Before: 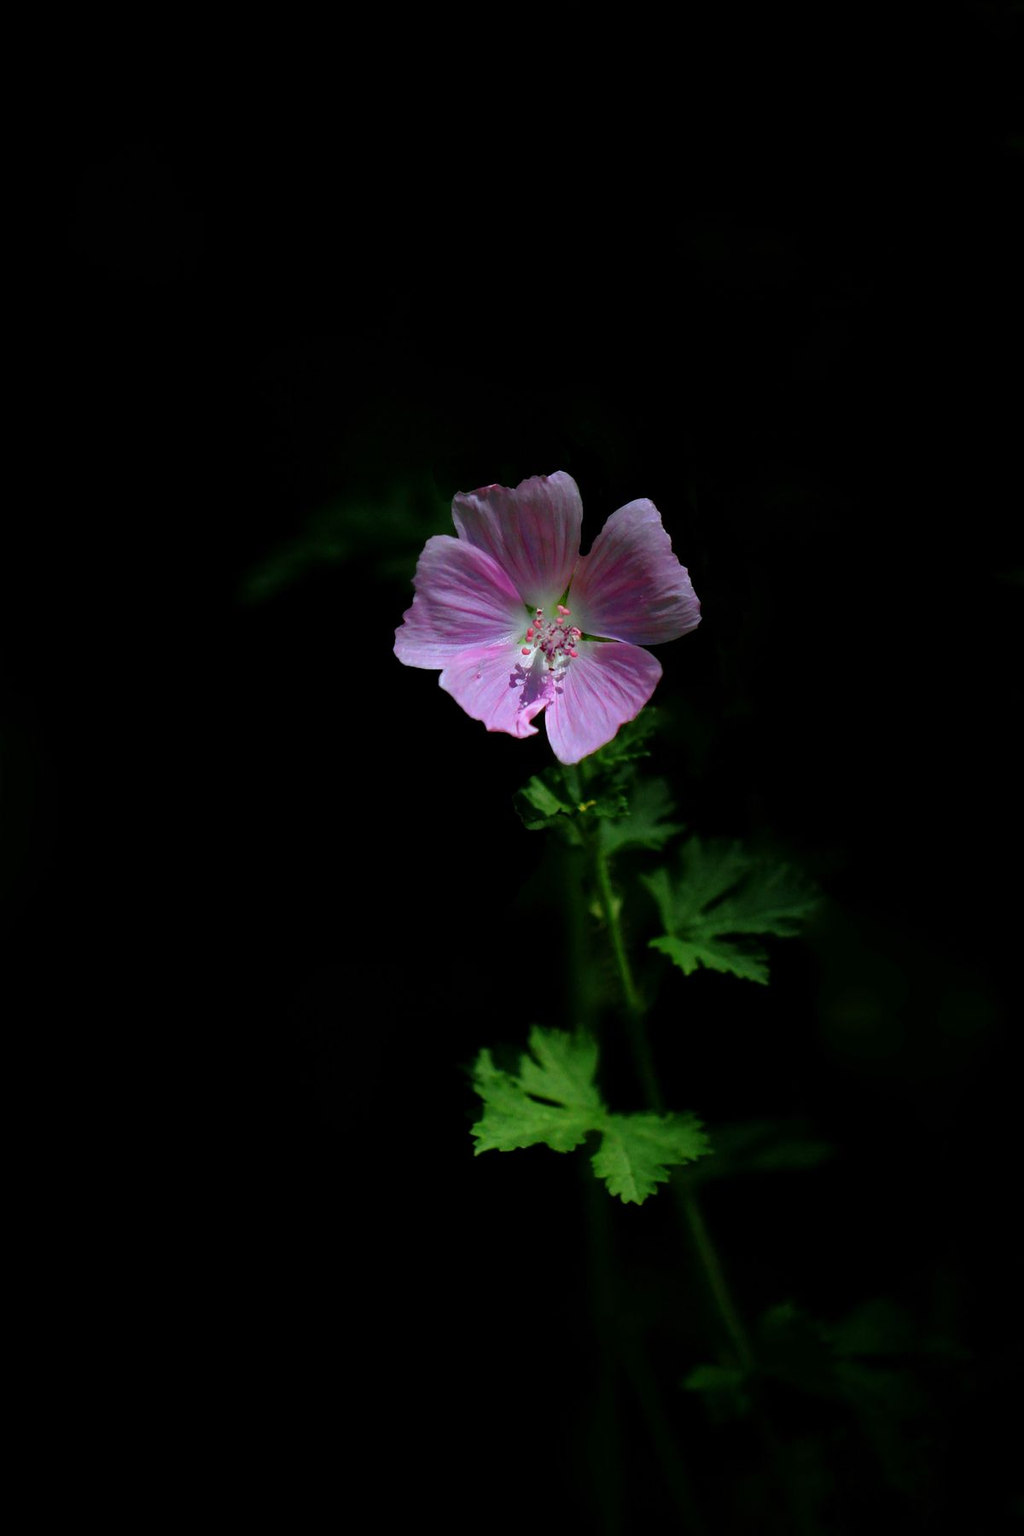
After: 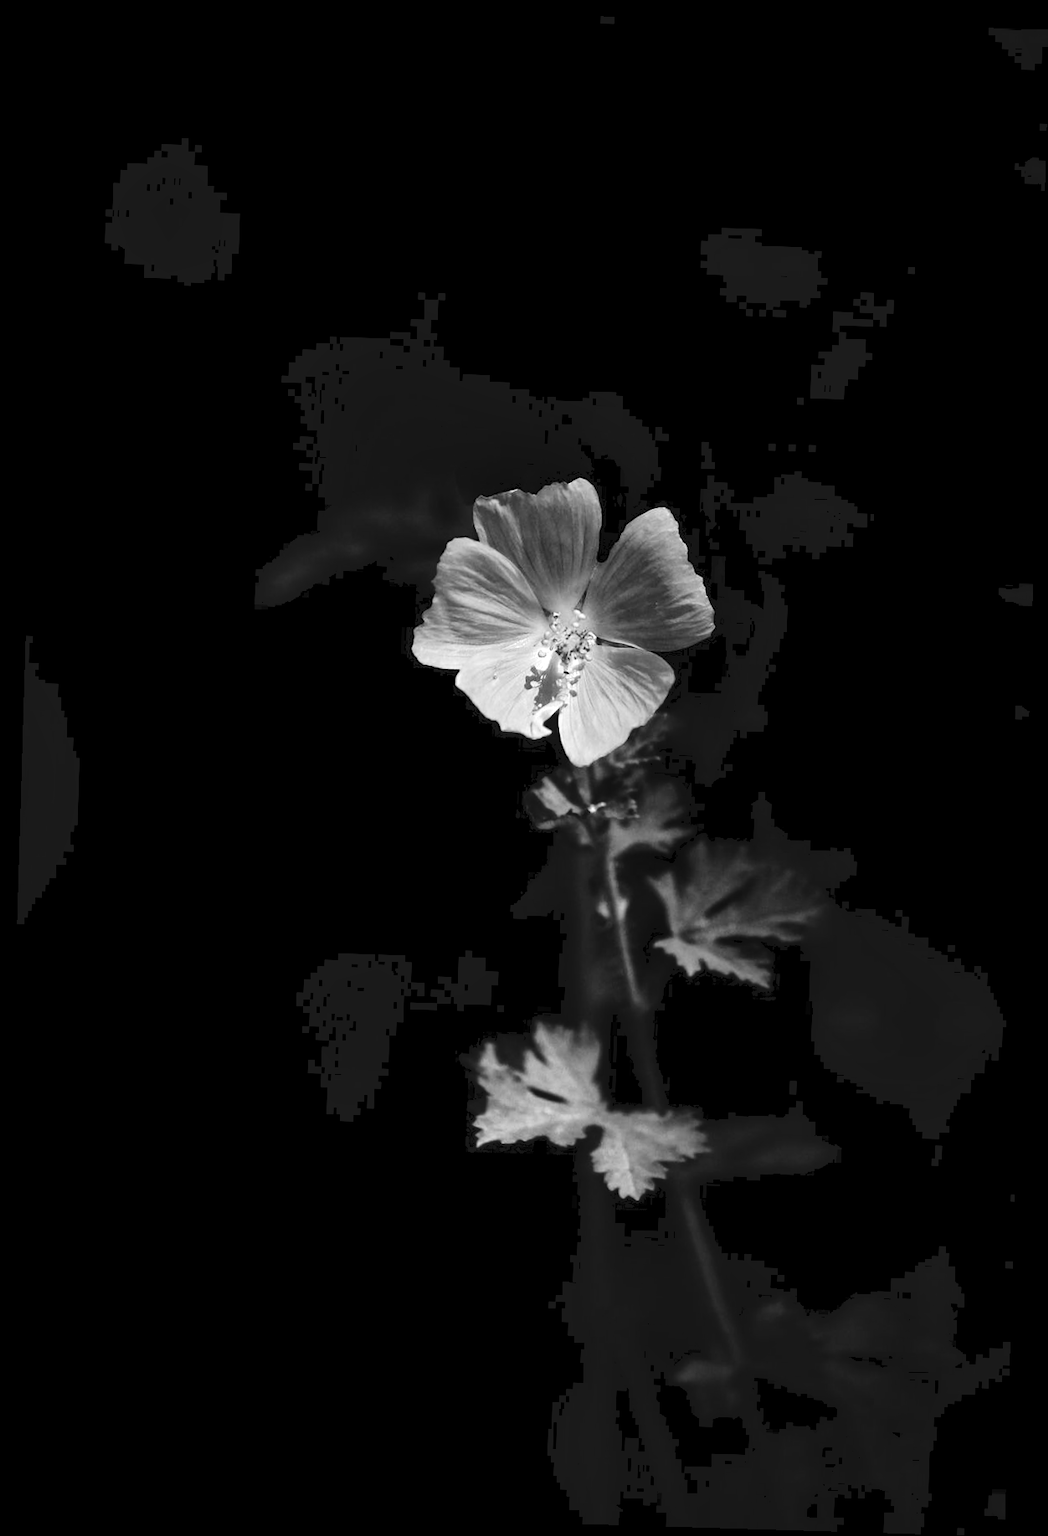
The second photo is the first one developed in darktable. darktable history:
local contrast: mode bilateral grid, contrast 20, coarseness 50, detail 150%, midtone range 0.2
exposure: exposure 0.7 EV, compensate highlight preservation false
rotate and perspective: rotation 1.72°, automatic cropping off
monochrome: a 32, b 64, size 2.3
tone curve: curves: ch0 [(0, 0) (0.003, 0.072) (0.011, 0.077) (0.025, 0.082) (0.044, 0.094) (0.069, 0.106) (0.1, 0.125) (0.136, 0.145) (0.177, 0.173) (0.224, 0.216) (0.277, 0.281) (0.335, 0.356) (0.399, 0.436) (0.468, 0.53) (0.543, 0.629) (0.623, 0.724) (0.709, 0.808) (0.801, 0.88) (0.898, 0.941) (1, 1)], preserve colors none
color zones: curves: ch0 [(0, 0.6) (0.129, 0.585) (0.193, 0.596) (0.429, 0.5) (0.571, 0.5) (0.714, 0.5) (0.857, 0.5) (1, 0.6)]; ch1 [(0, 0.453) (0.112, 0.245) (0.213, 0.252) (0.429, 0.233) (0.571, 0.231) (0.683, 0.242) (0.857, 0.296) (1, 0.453)]
white balance: red 0.978, blue 0.999
